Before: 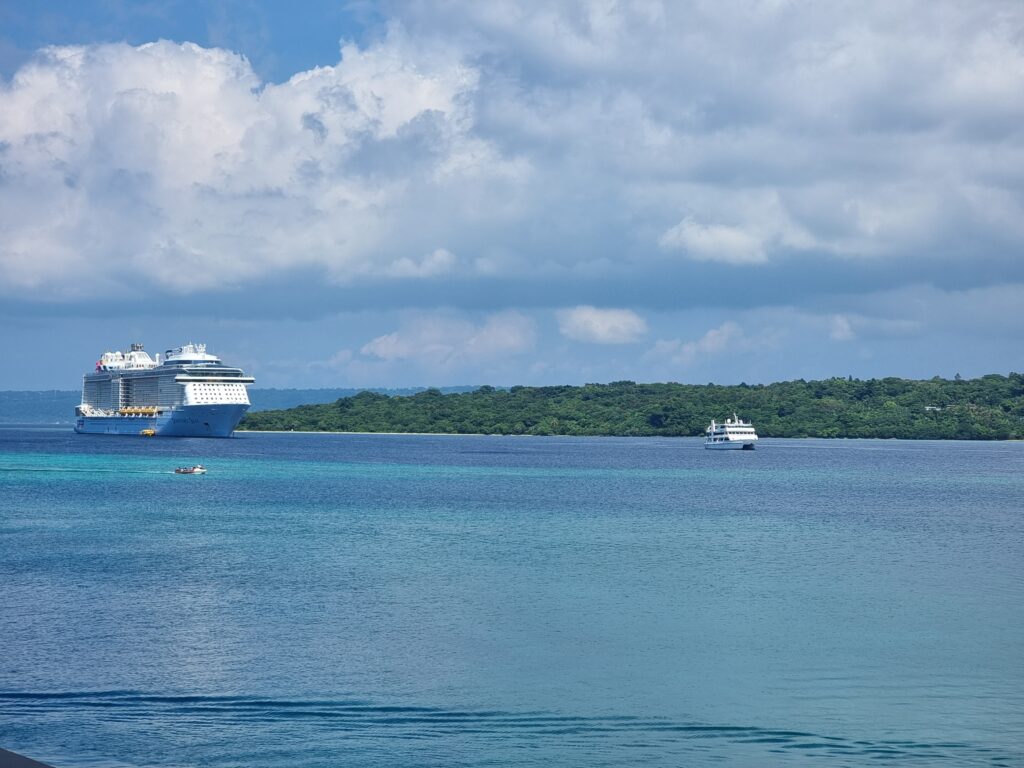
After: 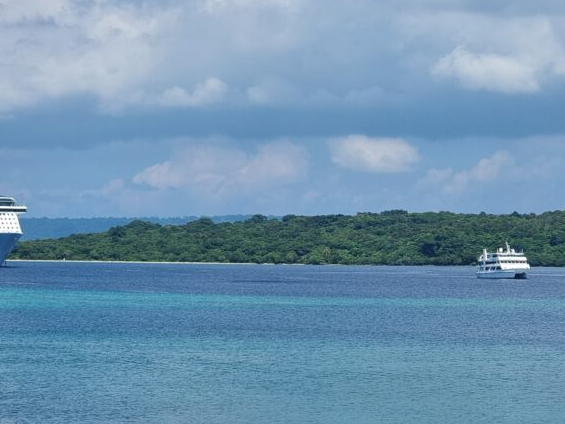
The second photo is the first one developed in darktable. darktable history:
crop and rotate: left 22.316%, top 22.284%, right 22.467%, bottom 22.422%
shadows and highlights: shadows 74.38, highlights -24.86, soften with gaussian
exposure: compensate exposure bias true, compensate highlight preservation false
